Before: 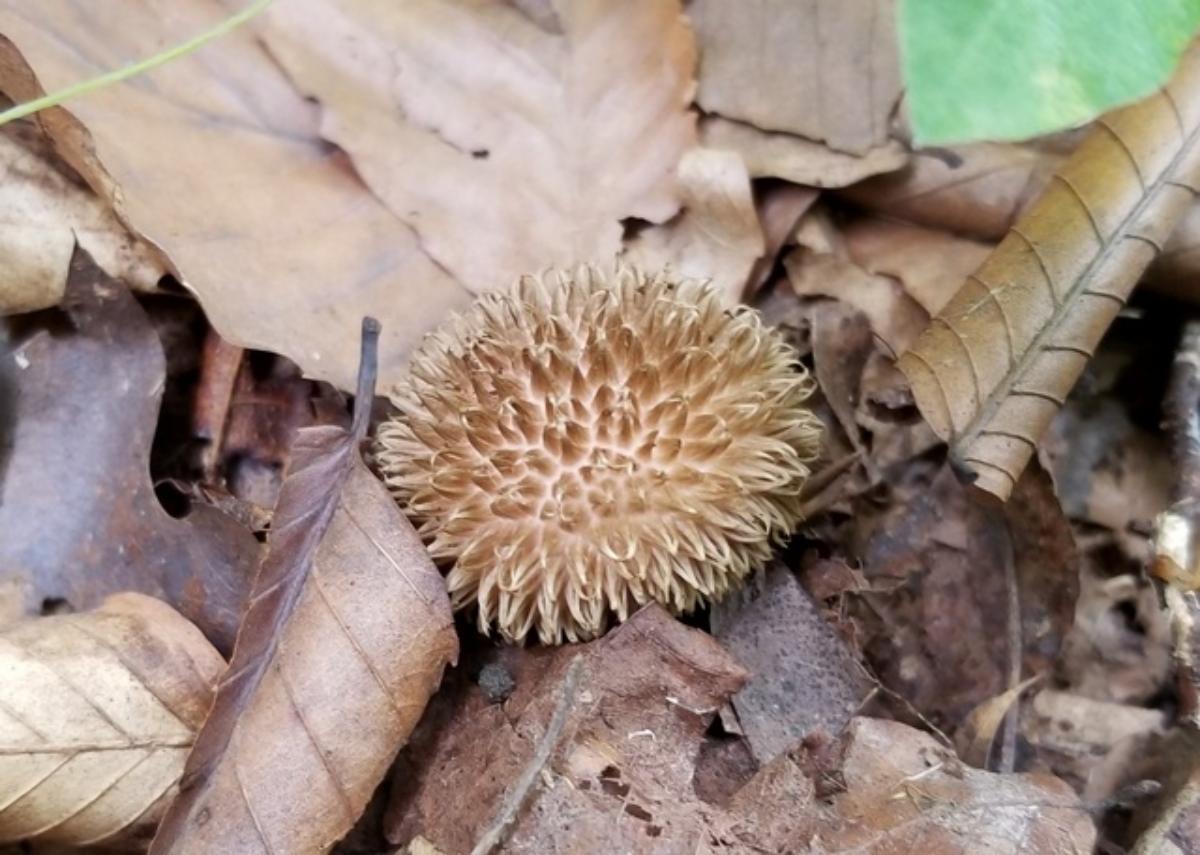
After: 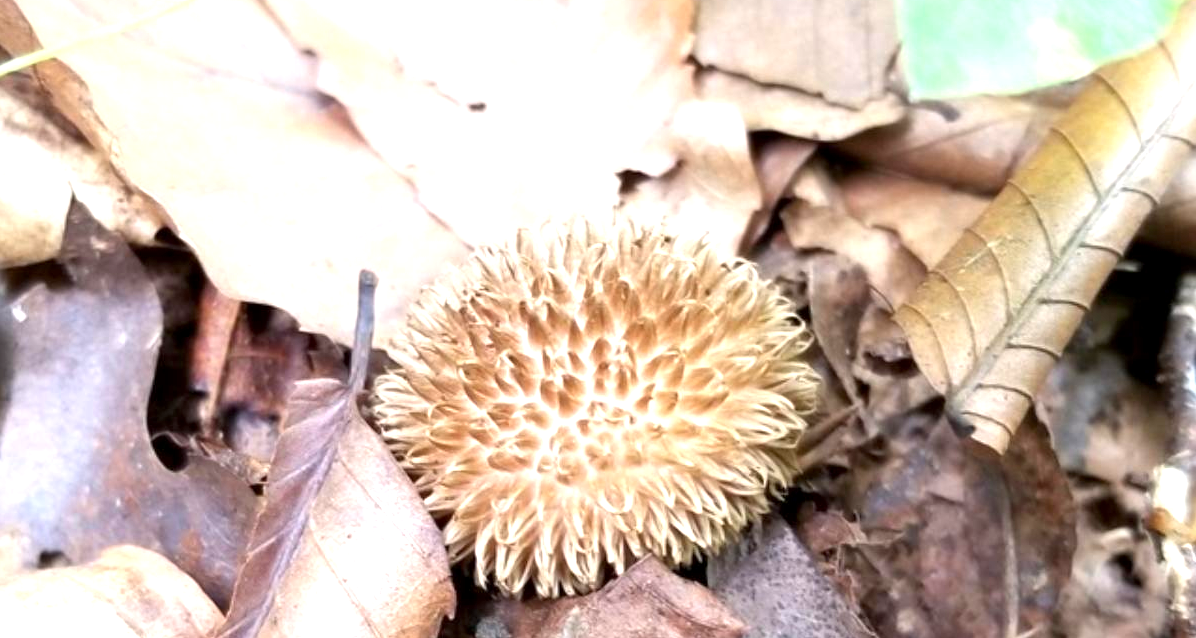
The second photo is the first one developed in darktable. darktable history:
crop: left 0.262%, top 5.527%, bottom 19.841%
exposure: black level correction 0.001, exposure 1.128 EV, compensate exposure bias true, compensate highlight preservation false
